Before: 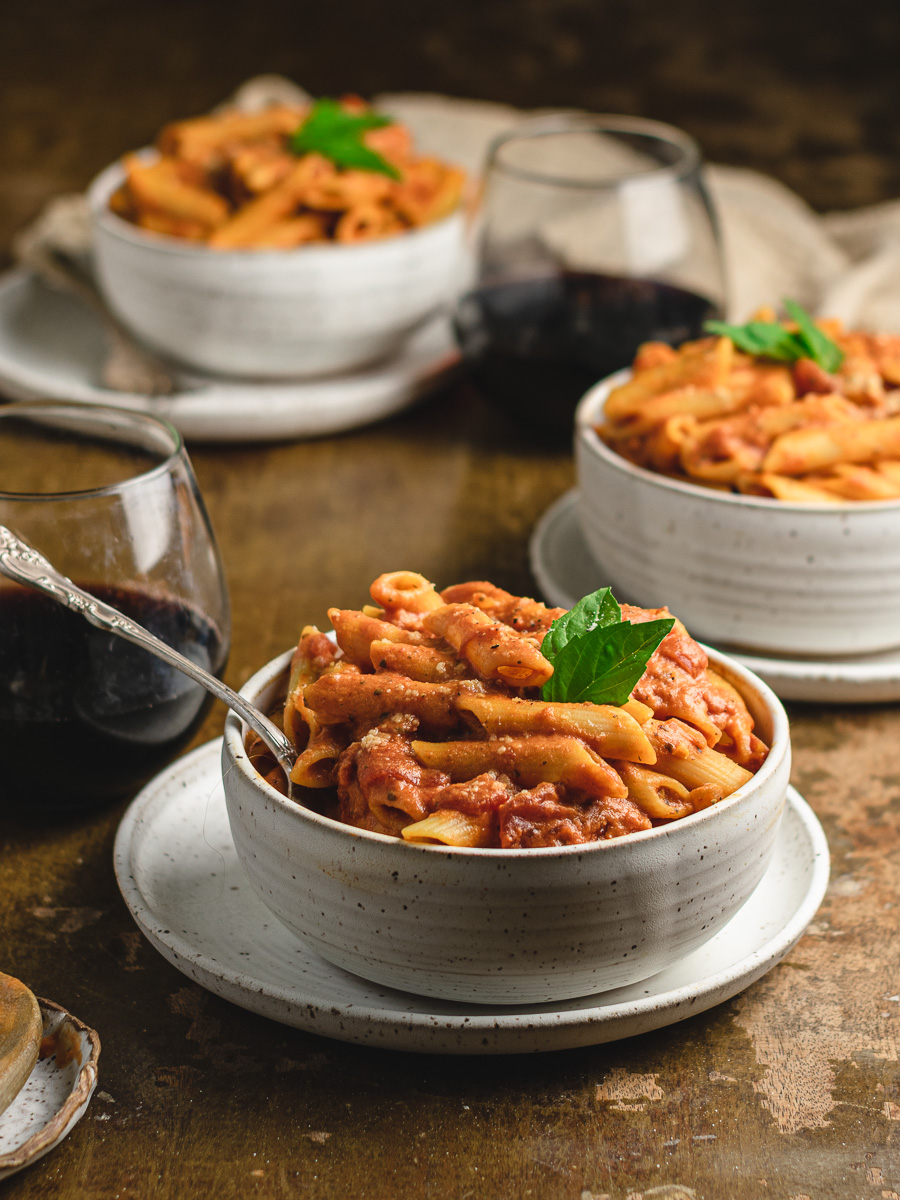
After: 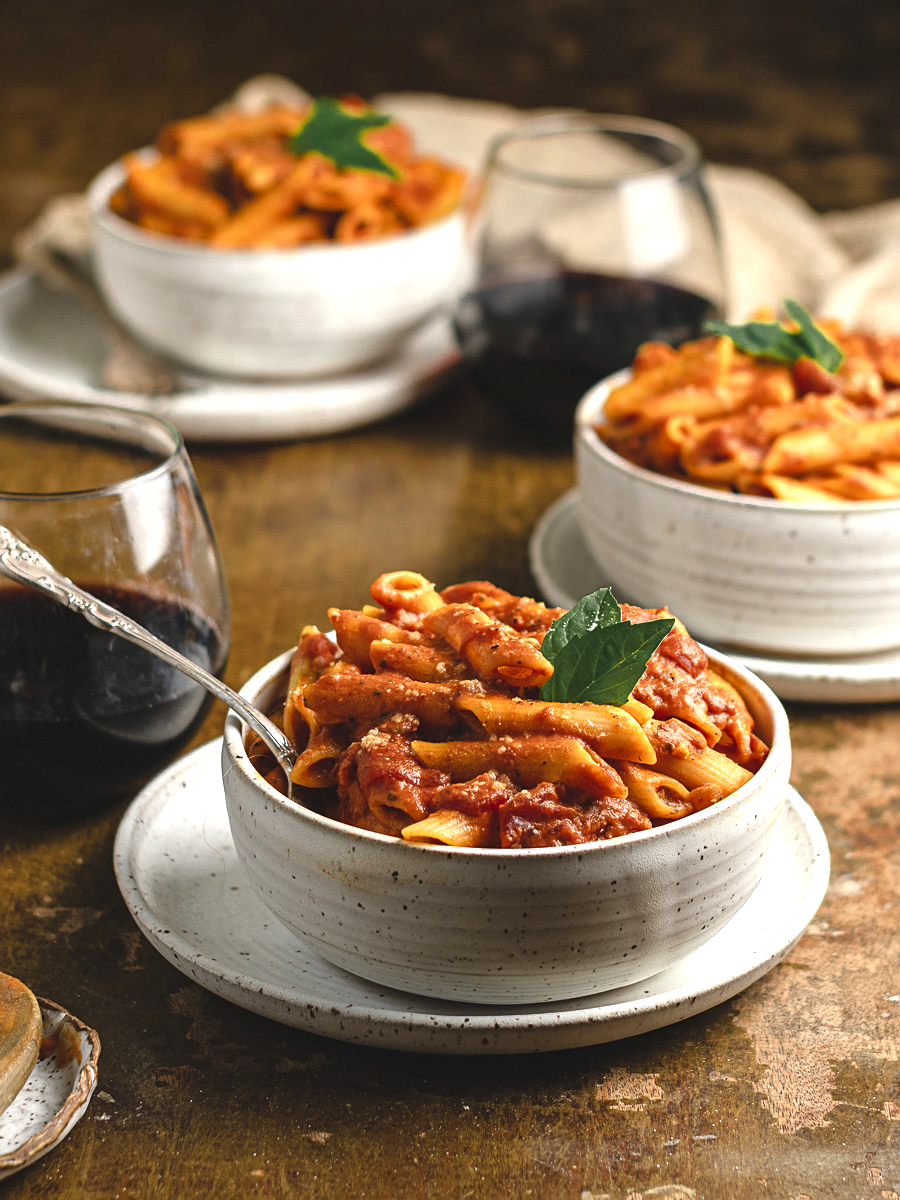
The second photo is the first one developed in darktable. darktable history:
color zones: curves: ch0 [(0.035, 0.242) (0.25, 0.5) (0.384, 0.214) (0.488, 0.255) (0.75, 0.5)]; ch1 [(0.063, 0.379) (0.25, 0.5) (0.354, 0.201) (0.489, 0.085) (0.729, 0.271)]; ch2 [(0.25, 0.5) (0.38, 0.517) (0.442, 0.51) (0.735, 0.456)]
exposure: black level correction 0, exposure 0.6 EV, compensate highlight preservation false
sharpen: amount 0.2
